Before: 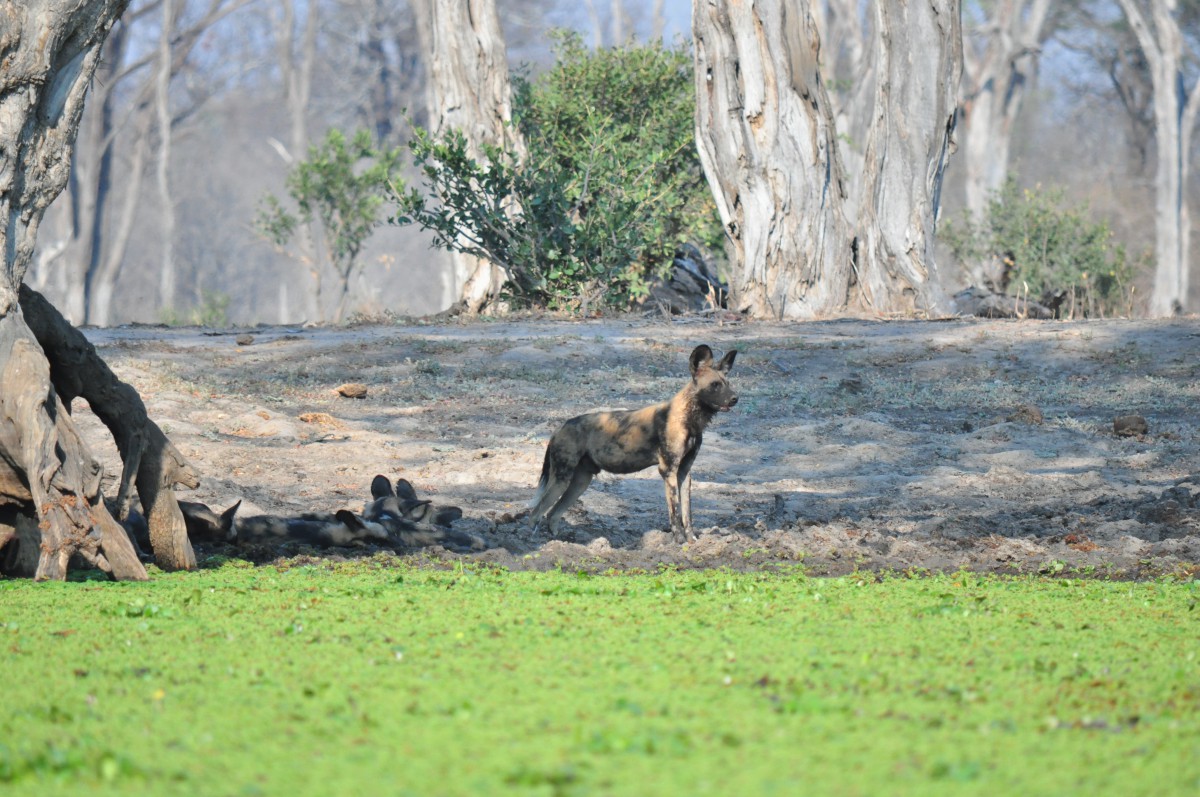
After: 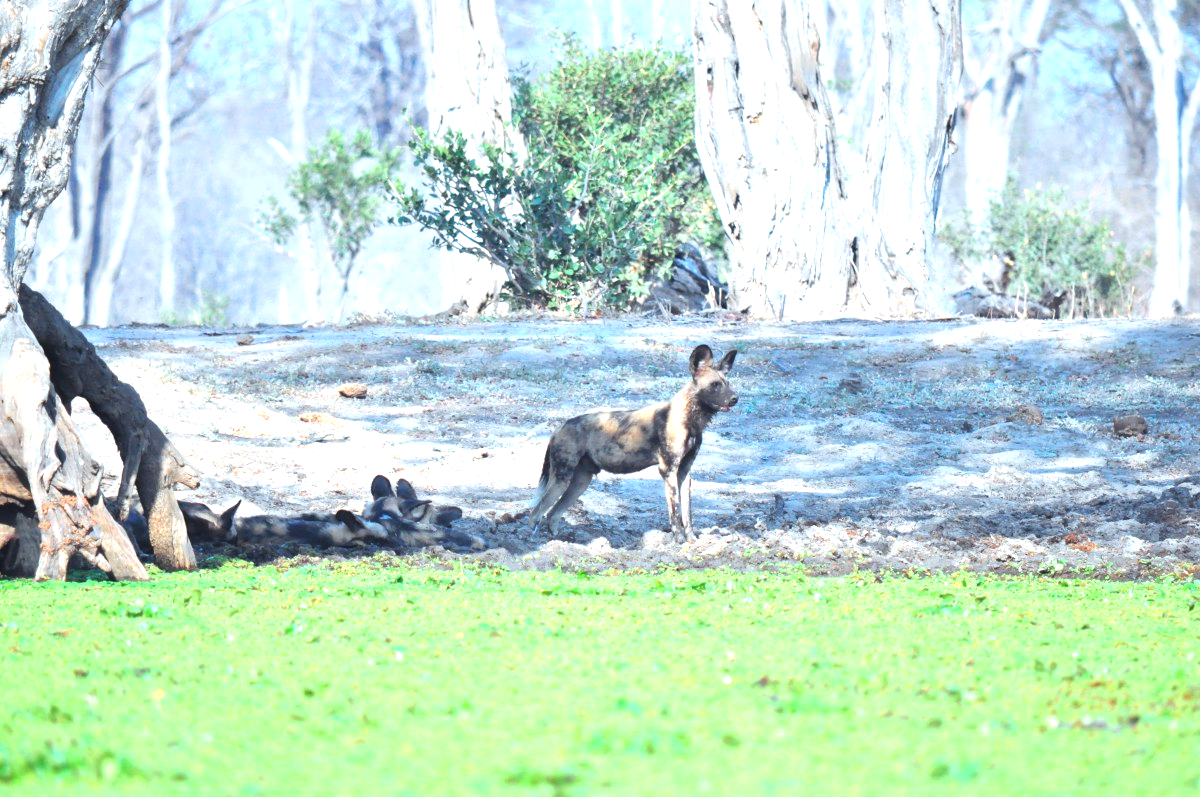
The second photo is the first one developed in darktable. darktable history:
exposure: exposure 0.943 EV, compensate highlight preservation false
white balance: red 1.188, blue 1.11
color balance rgb: shadows lift › chroma 7.23%, shadows lift › hue 246.48°, highlights gain › chroma 5.38%, highlights gain › hue 196.93°, white fulcrum 1 EV
